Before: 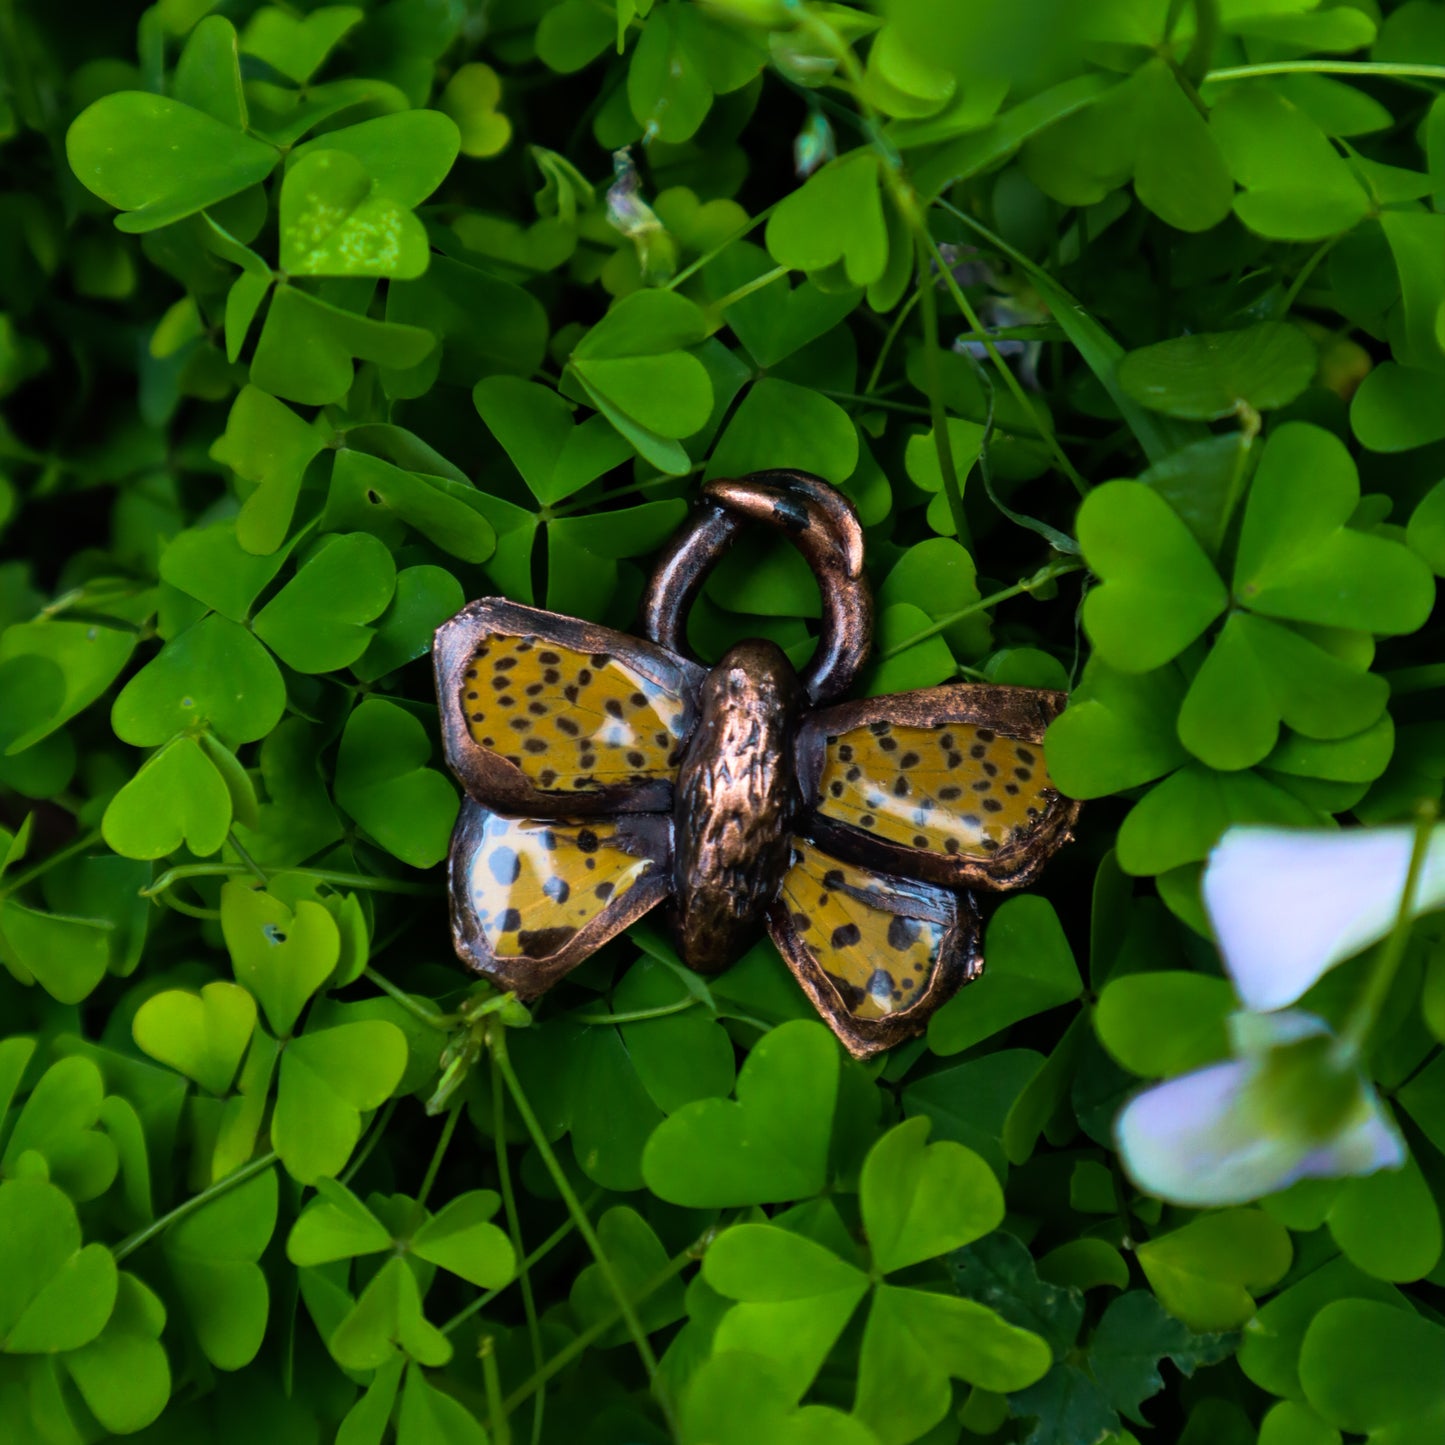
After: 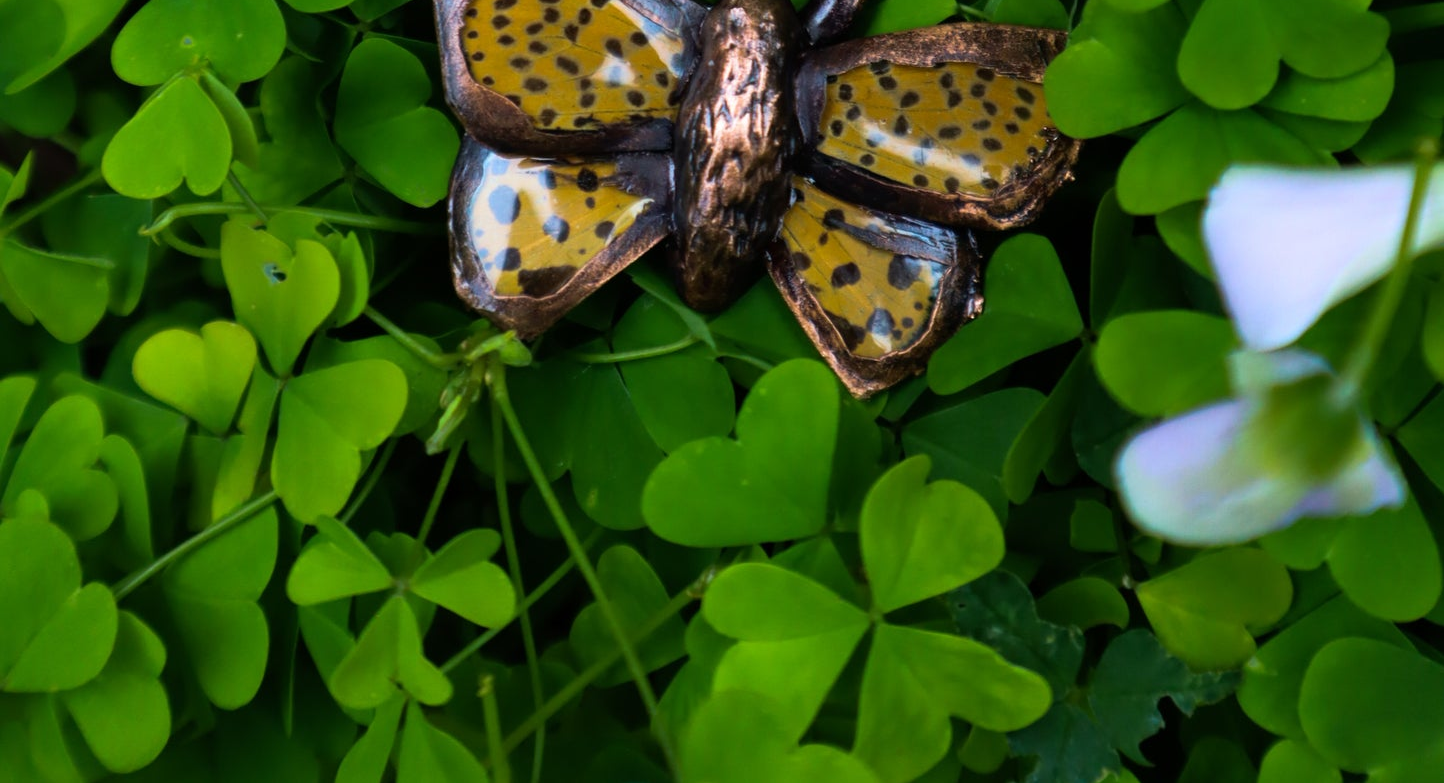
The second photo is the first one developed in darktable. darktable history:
crop and rotate: top 45.761%, right 0.04%
